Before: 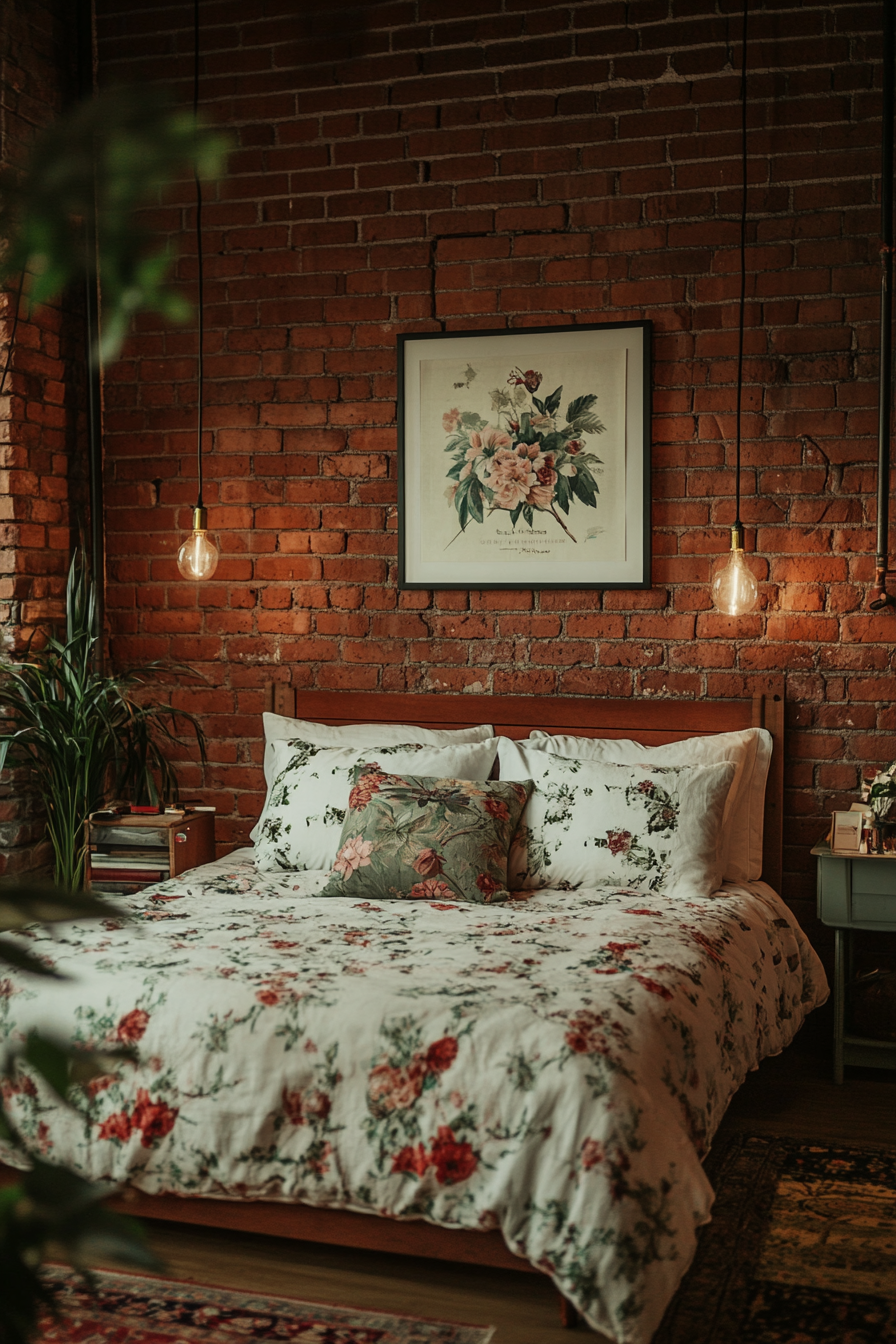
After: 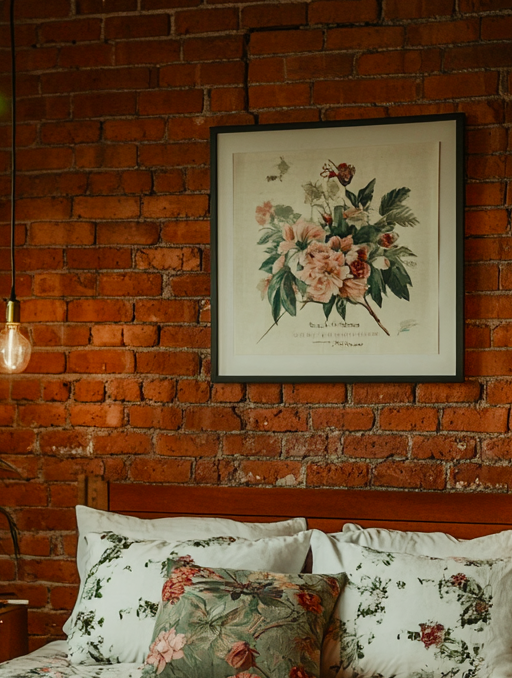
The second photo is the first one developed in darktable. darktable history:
crop: left 20.932%, top 15.471%, right 21.848%, bottom 34.081%
color balance rgb: perceptual saturation grading › global saturation 20%, perceptual saturation grading › highlights -25%, perceptual saturation grading › shadows 25%
